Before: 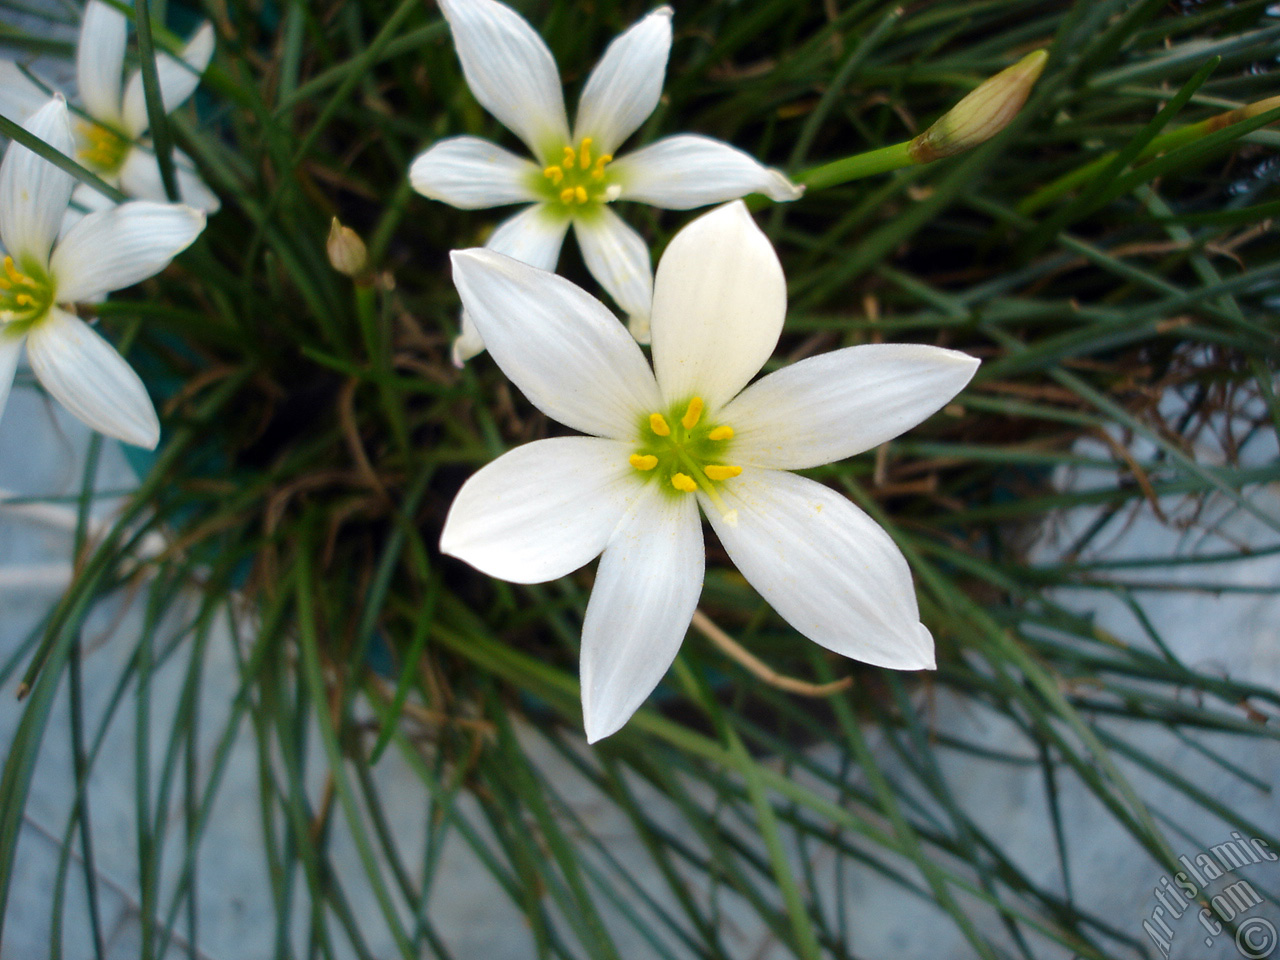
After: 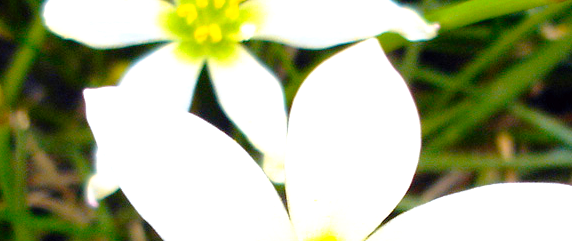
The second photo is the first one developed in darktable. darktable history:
white balance: red 0.976, blue 1.04
crop: left 28.64%, top 16.832%, right 26.637%, bottom 58.055%
exposure: exposure 1.15 EV, compensate highlight preservation false
tone curve: curves: ch0 [(0, 0) (0.003, 0.007) (0.011, 0.011) (0.025, 0.021) (0.044, 0.04) (0.069, 0.07) (0.1, 0.129) (0.136, 0.187) (0.177, 0.254) (0.224, 0.325) (0.277, 0.398) (0.335, 0.461) (0.399, 0.513) (0.468, 0.571) (0.543, 0.624) (0.623, 0.69) (0.709, 0.777) (0.801, 0.86) (0.898, 0.953) (1, 1)], preserve colors none
color balance rgb: perceptual saturation grading › global saturation 25%, global vibrance 20%
